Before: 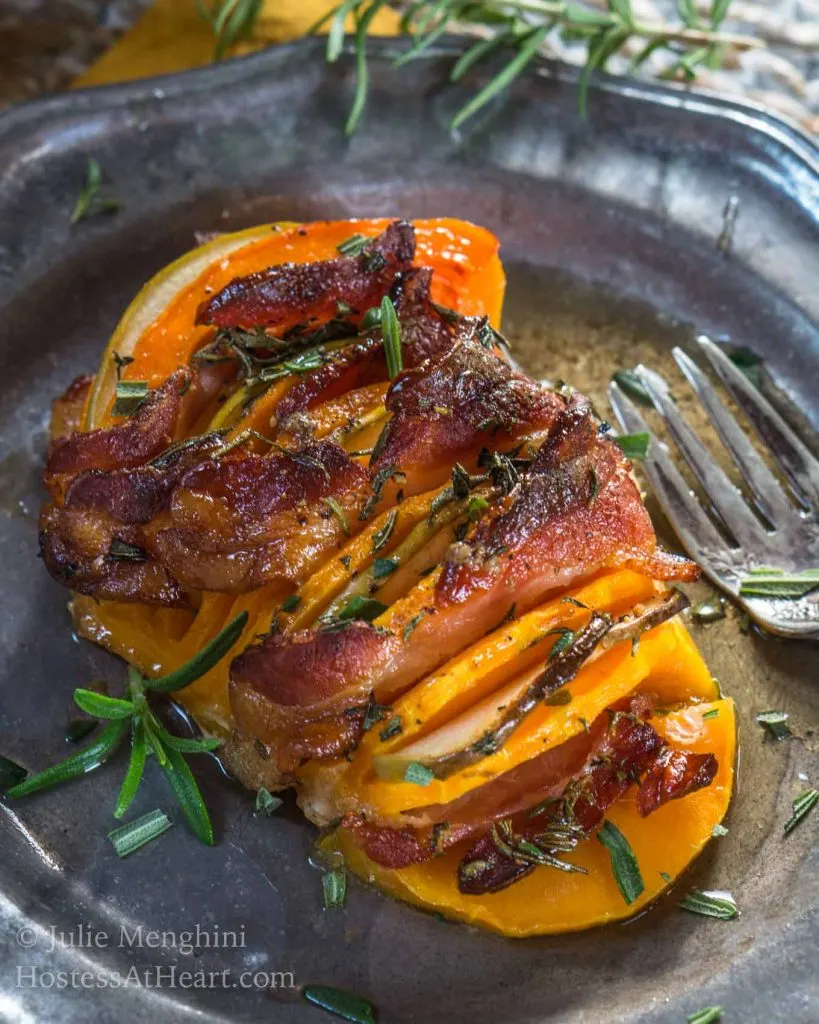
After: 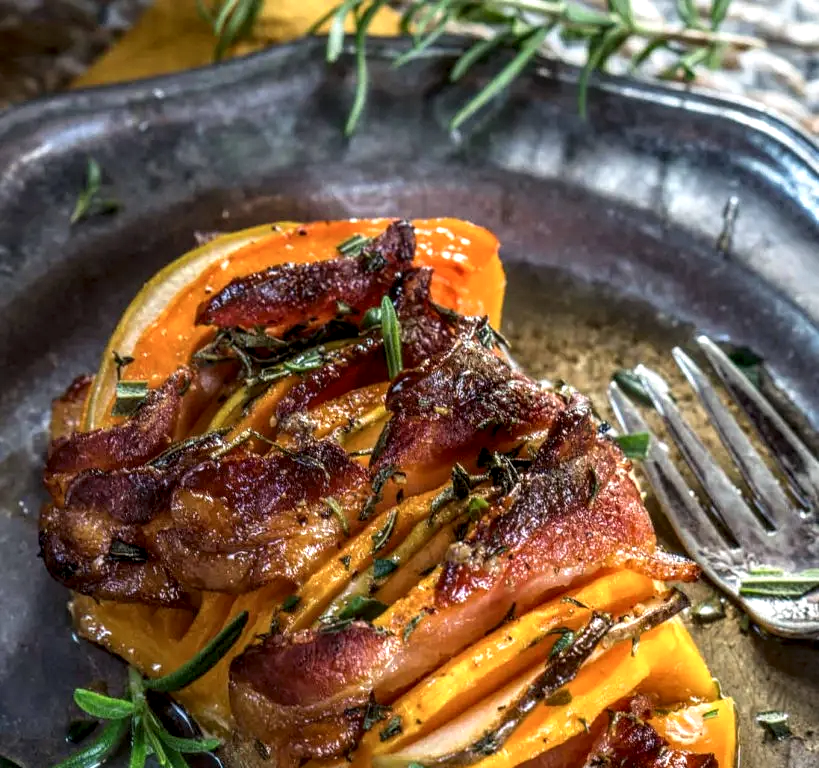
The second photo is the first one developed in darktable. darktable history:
crop: bottom 24.988%
local contrast: highlights 60%, shadows 60%, detail 160%
